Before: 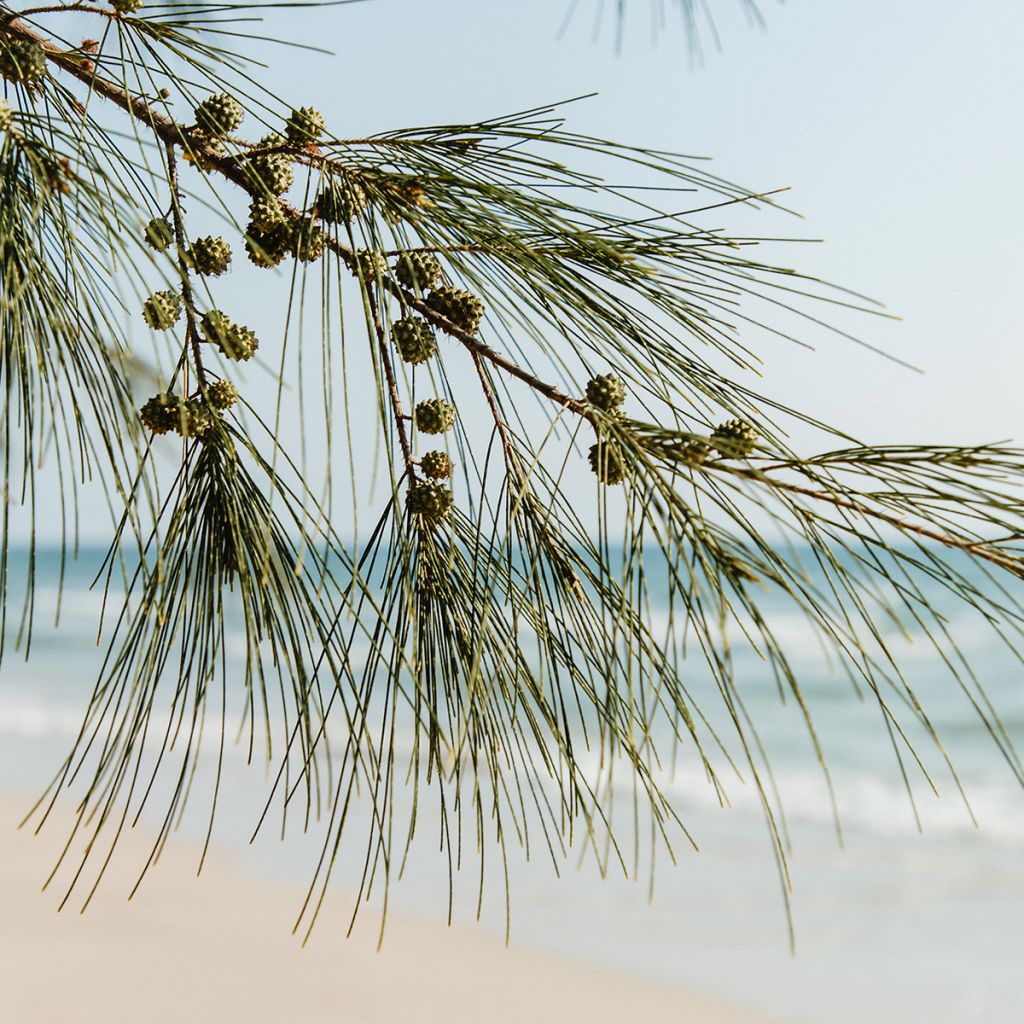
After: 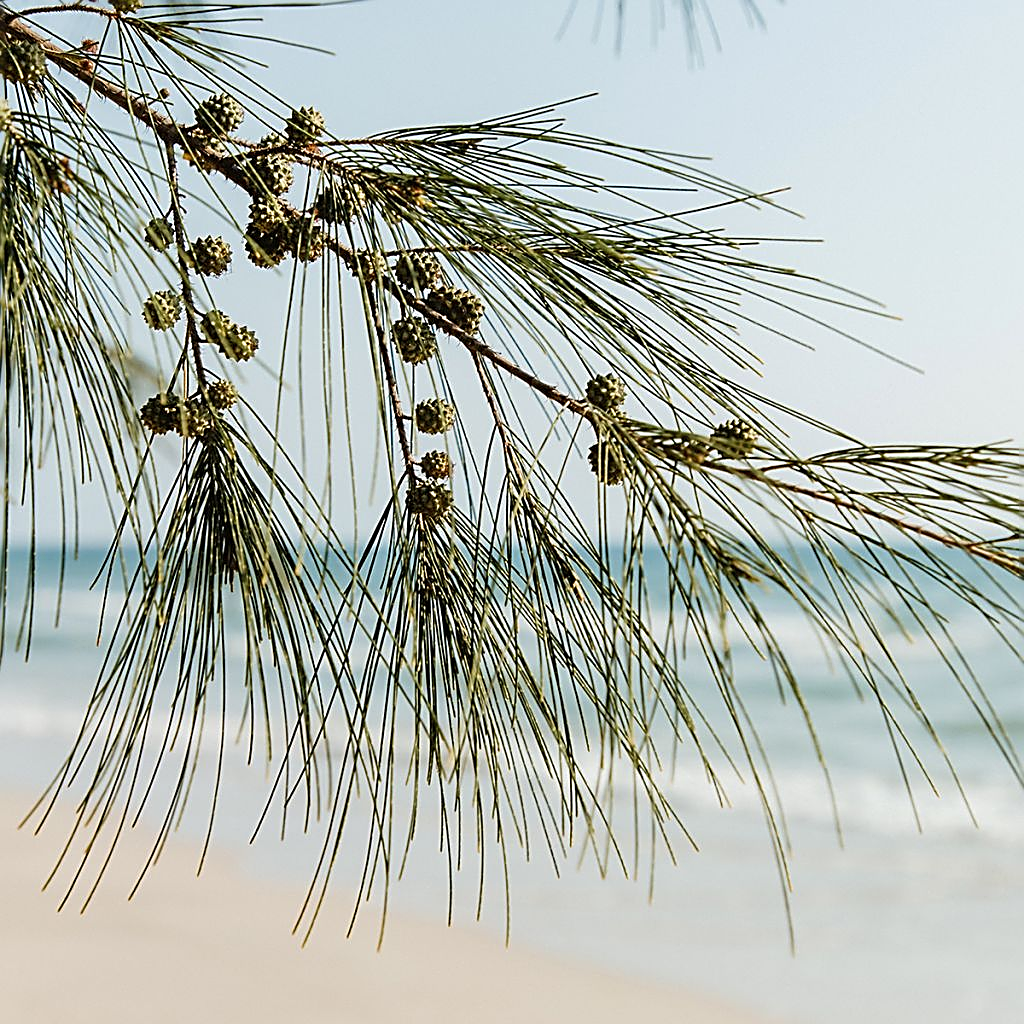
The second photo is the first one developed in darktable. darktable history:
sharpen: amount 0.902
